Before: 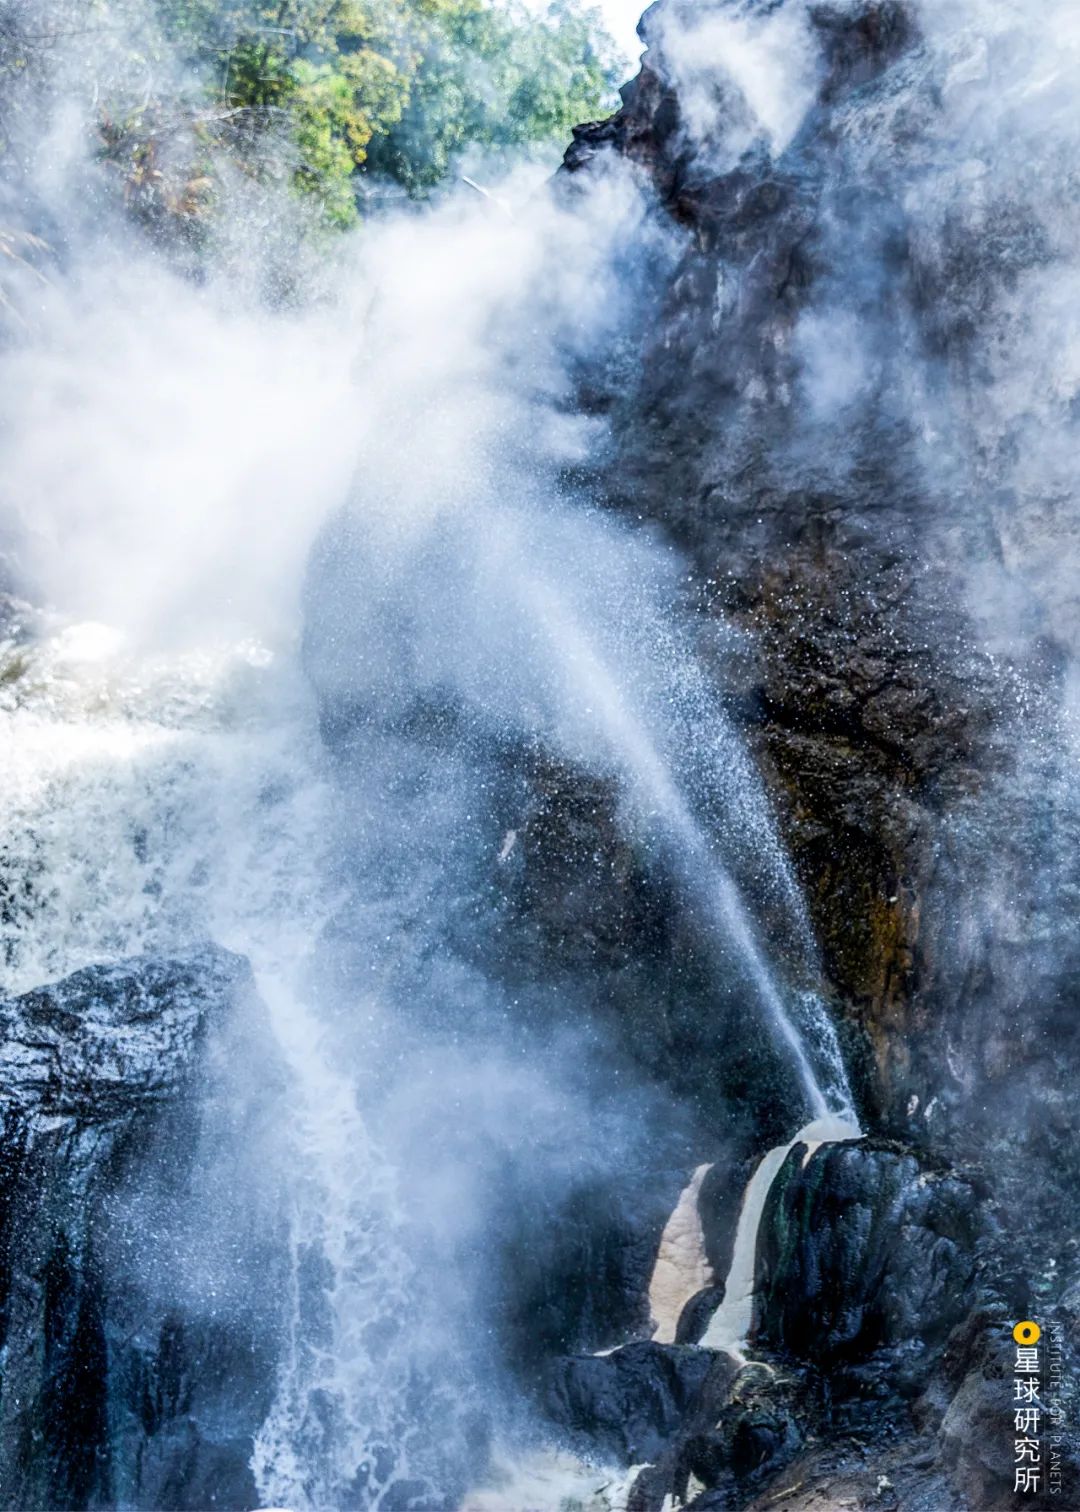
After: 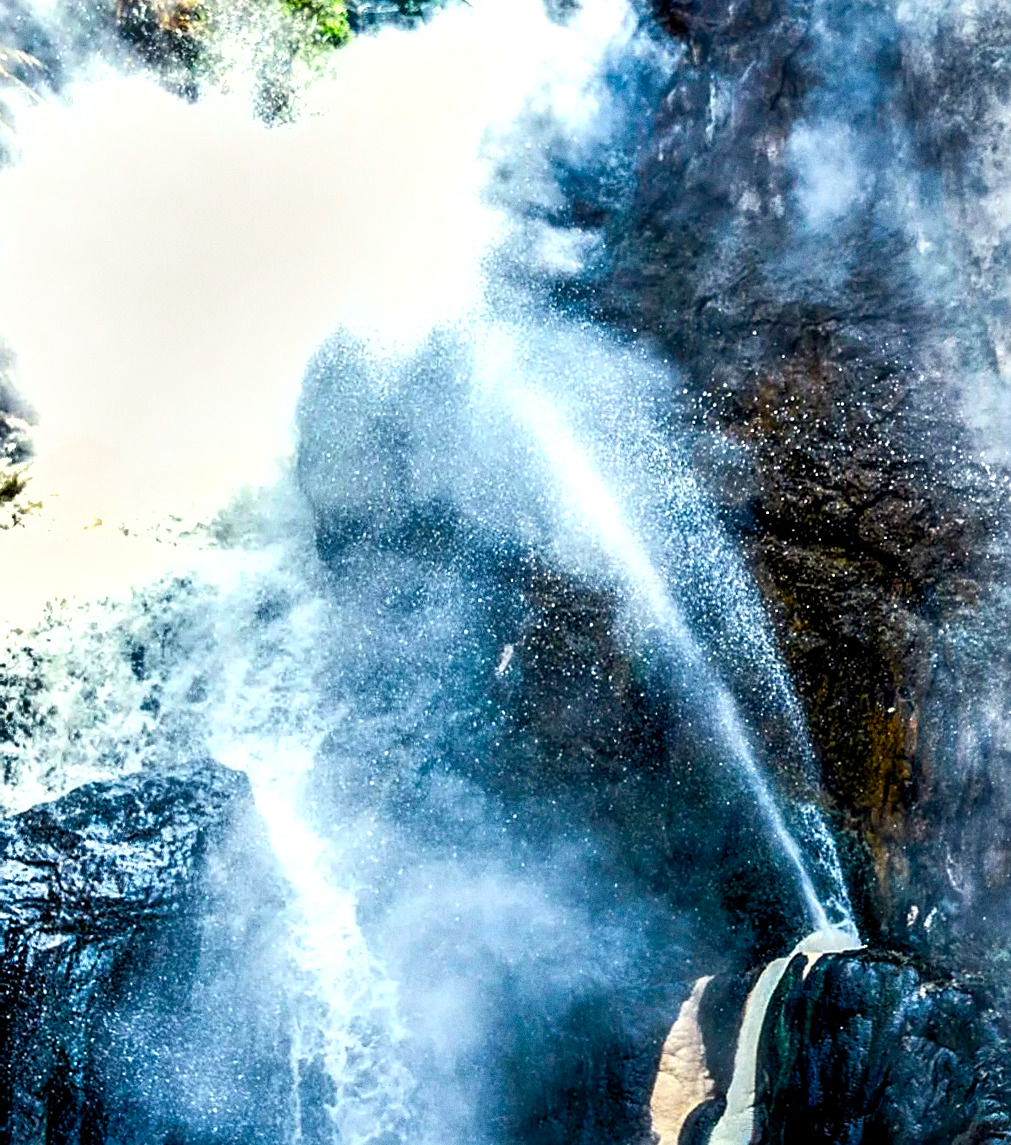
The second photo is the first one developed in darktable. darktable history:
rotate and perspective: rotation -0.45°, automatic cropping original format, crop left 0.008, crop right 0.992, crop top 0.012, crop bottom 0.988
color balance rgb: linear chroma grading › global chroma 9%, perceptual saturation grading › global saturation 36%, perceptual saturation grading › shadows 35%, perceptual brilliance grading › global brilliance 15%, perceptual brilliance grading › shadows -35%, global vibrance 15%
white balance: red 1.029, blue 0.92
crop and rotate: angle 0.03°, top 11.643%, right 5.651%, bottom 11.189%
sharpen: on, module defaults
grain: coarseness 3.21 ISO
exposure: black level correction 0.002, exposure 0.15 EV, compensate highlight preservation false
shadows and highlights: shadows 12, white point adjustment 1.2, soften with gaussian
